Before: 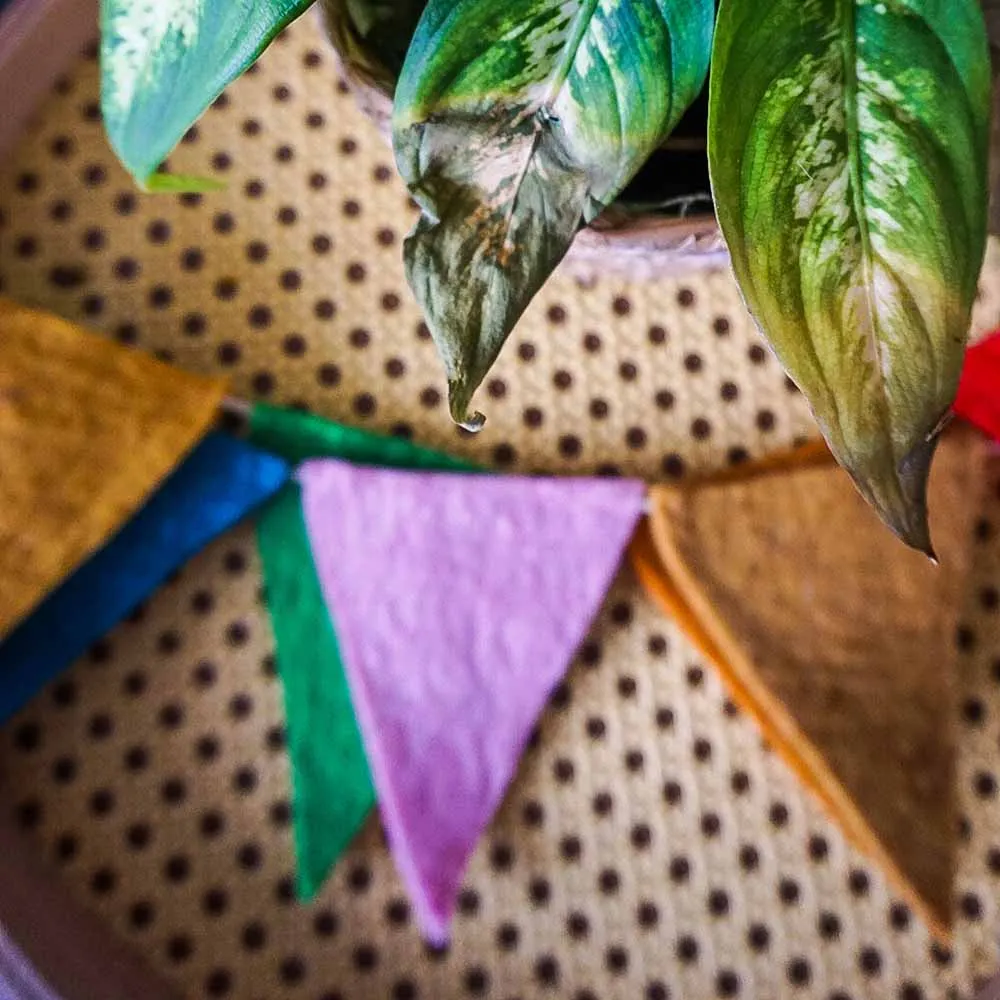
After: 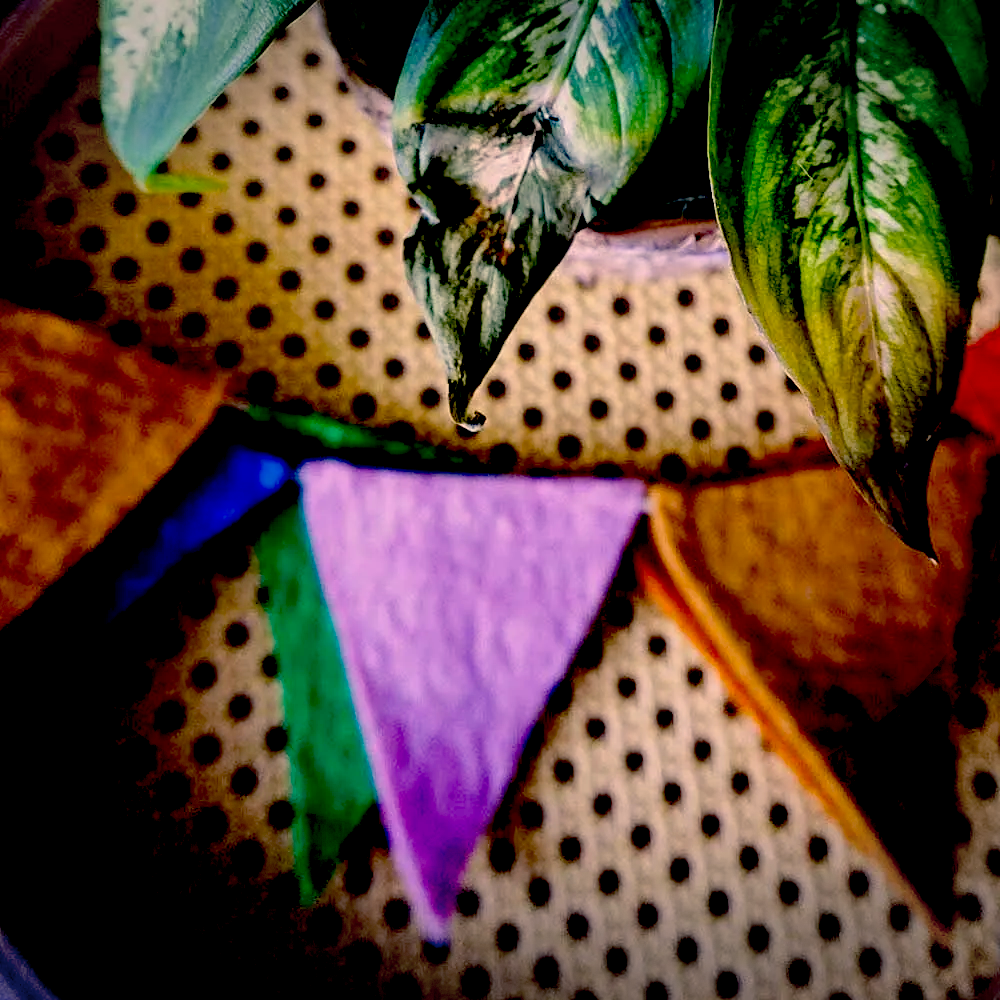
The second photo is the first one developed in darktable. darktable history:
color correction: highlights a* 10.32, highlights b* 14.66, shadows a* -9.59, shadows b* -15.02
vignetting: fall-off start 100%, brightness -0.406, saturation -0.3, width/height ratio 1.324, dithering 8-bit output, unbound false
exposure: black level correction 0.1, exposure -0.092 EV, compensate highlight preservation false
